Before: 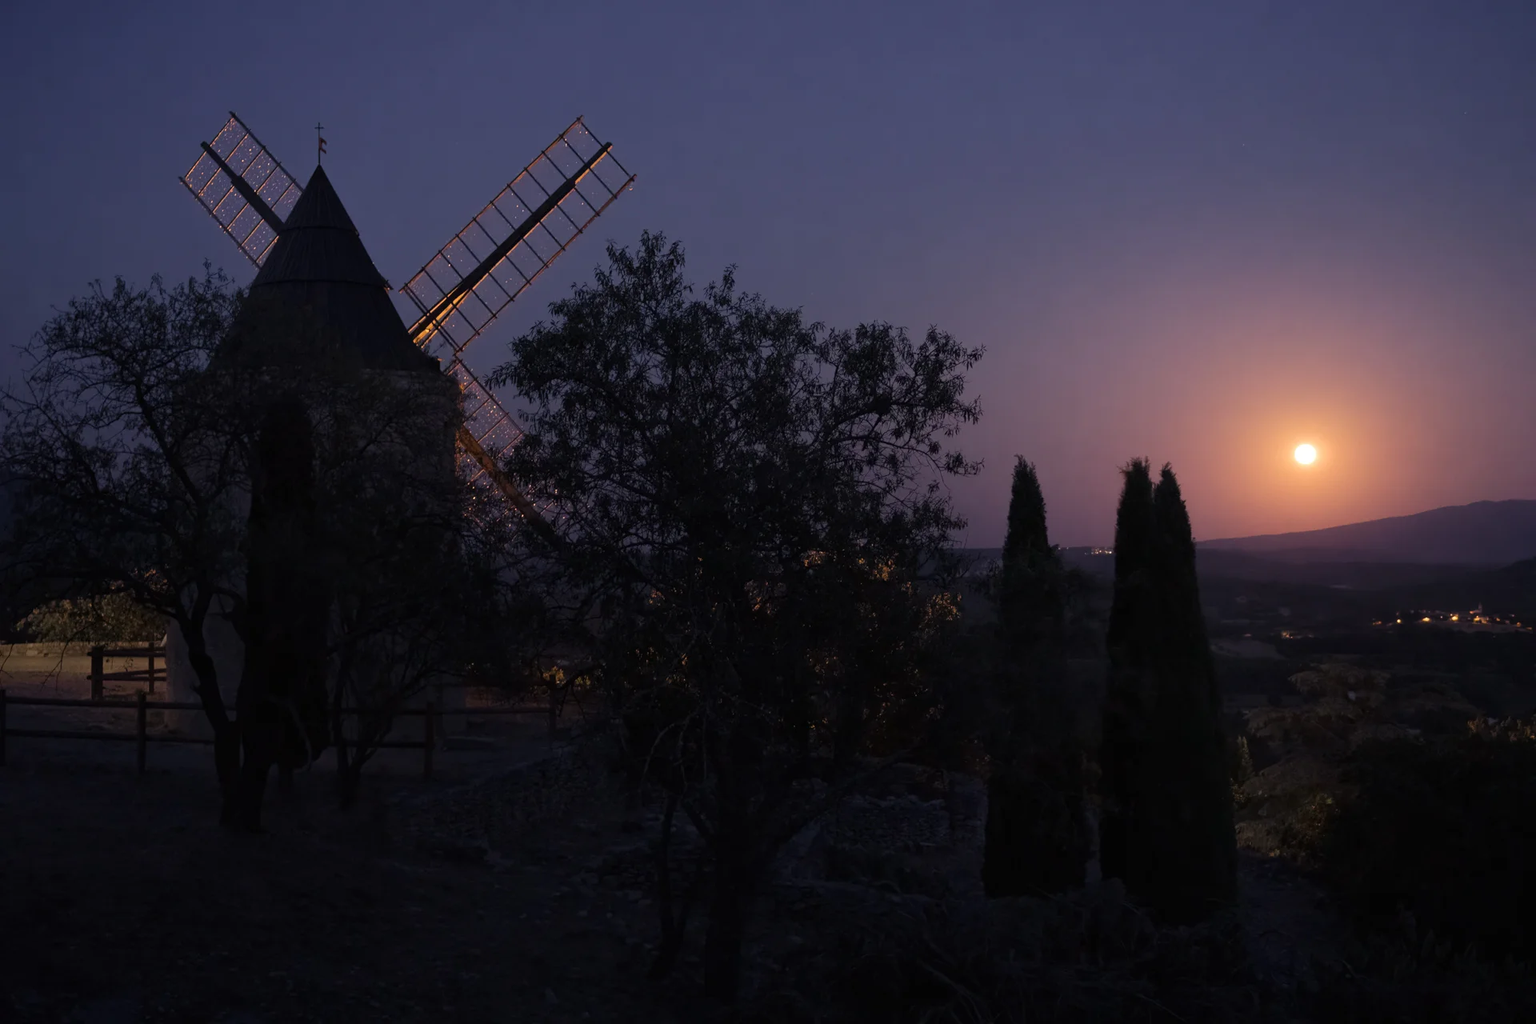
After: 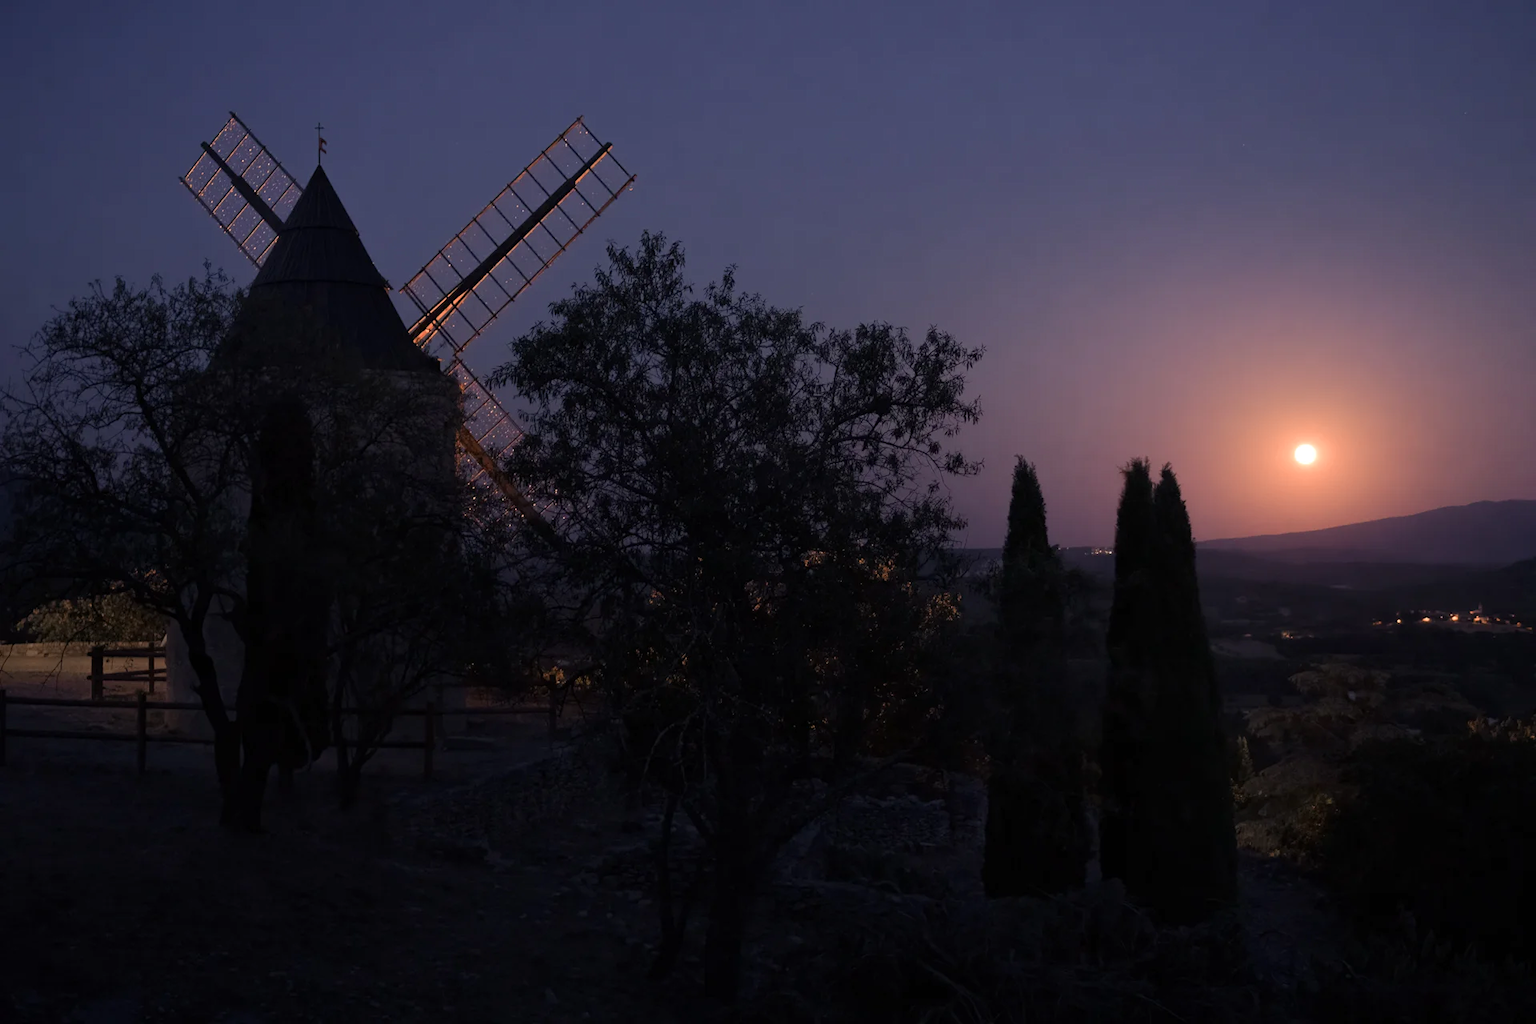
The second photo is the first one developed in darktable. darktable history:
color zones: curves: ch2 [(0, 0.5) (0.084, 0.497) (0.323, 0.335) (0.4, 0.497) (1, 0.5)]
exposure: black level correction 0.001, compensate exposure bias true, compensate highlight preservation false
tone equalizer: edges refinement/feathering 500, mask exposure compensation -1.57 EV, preserve details no
